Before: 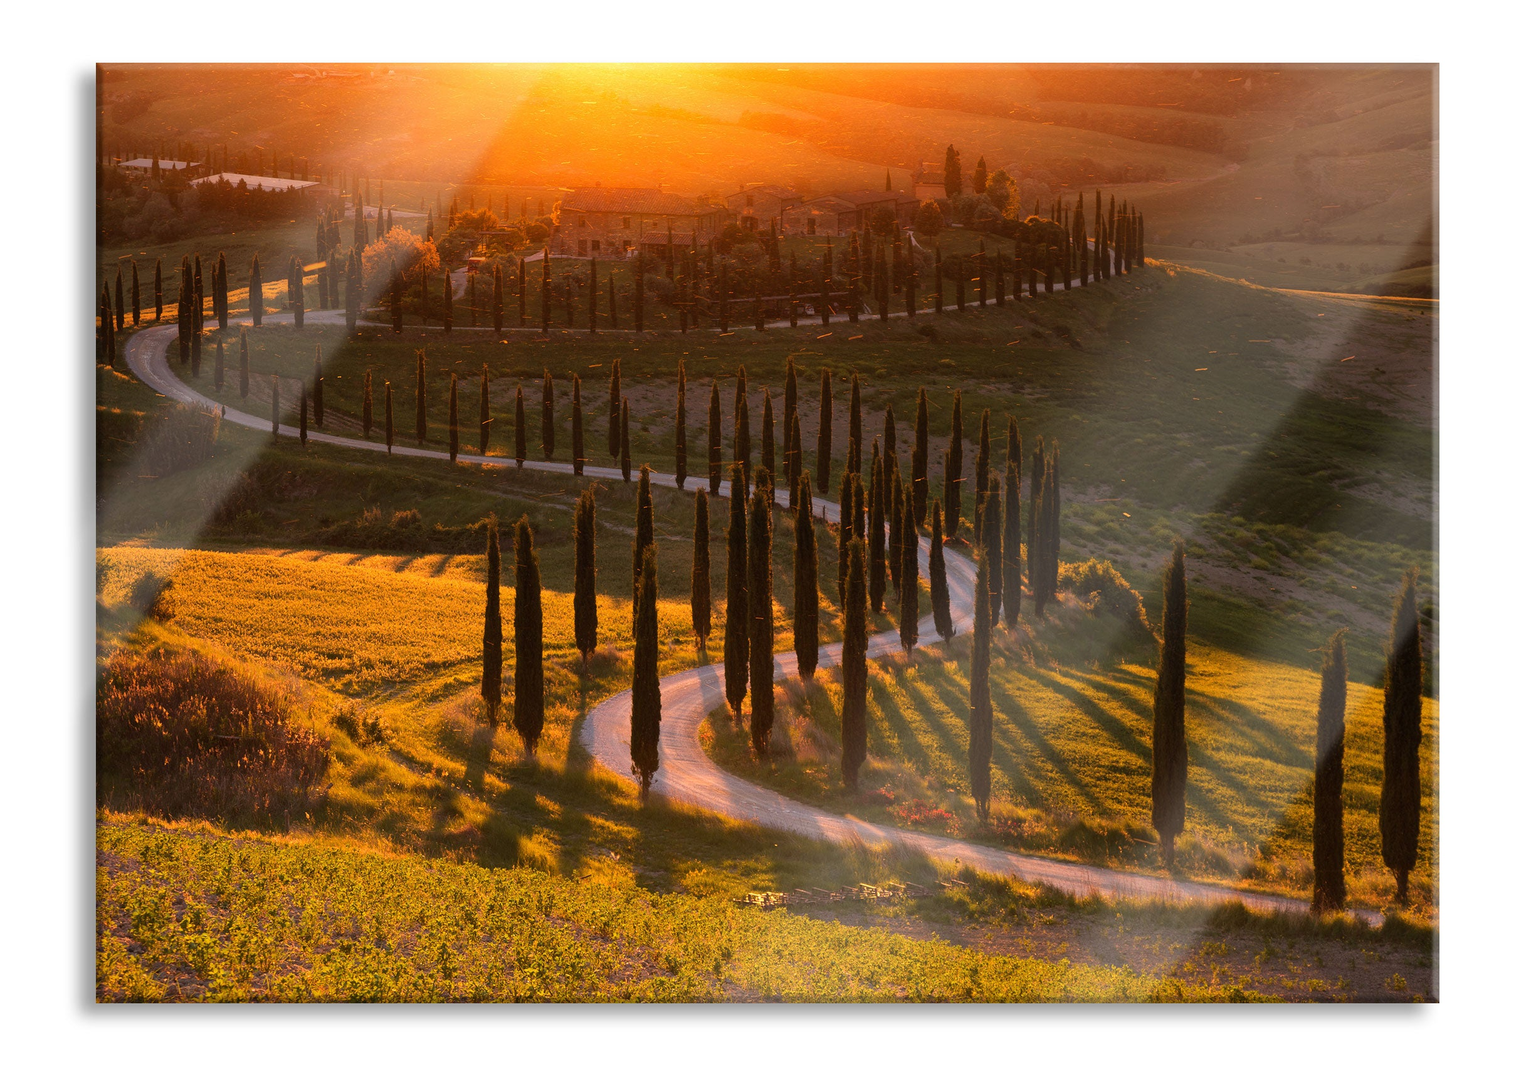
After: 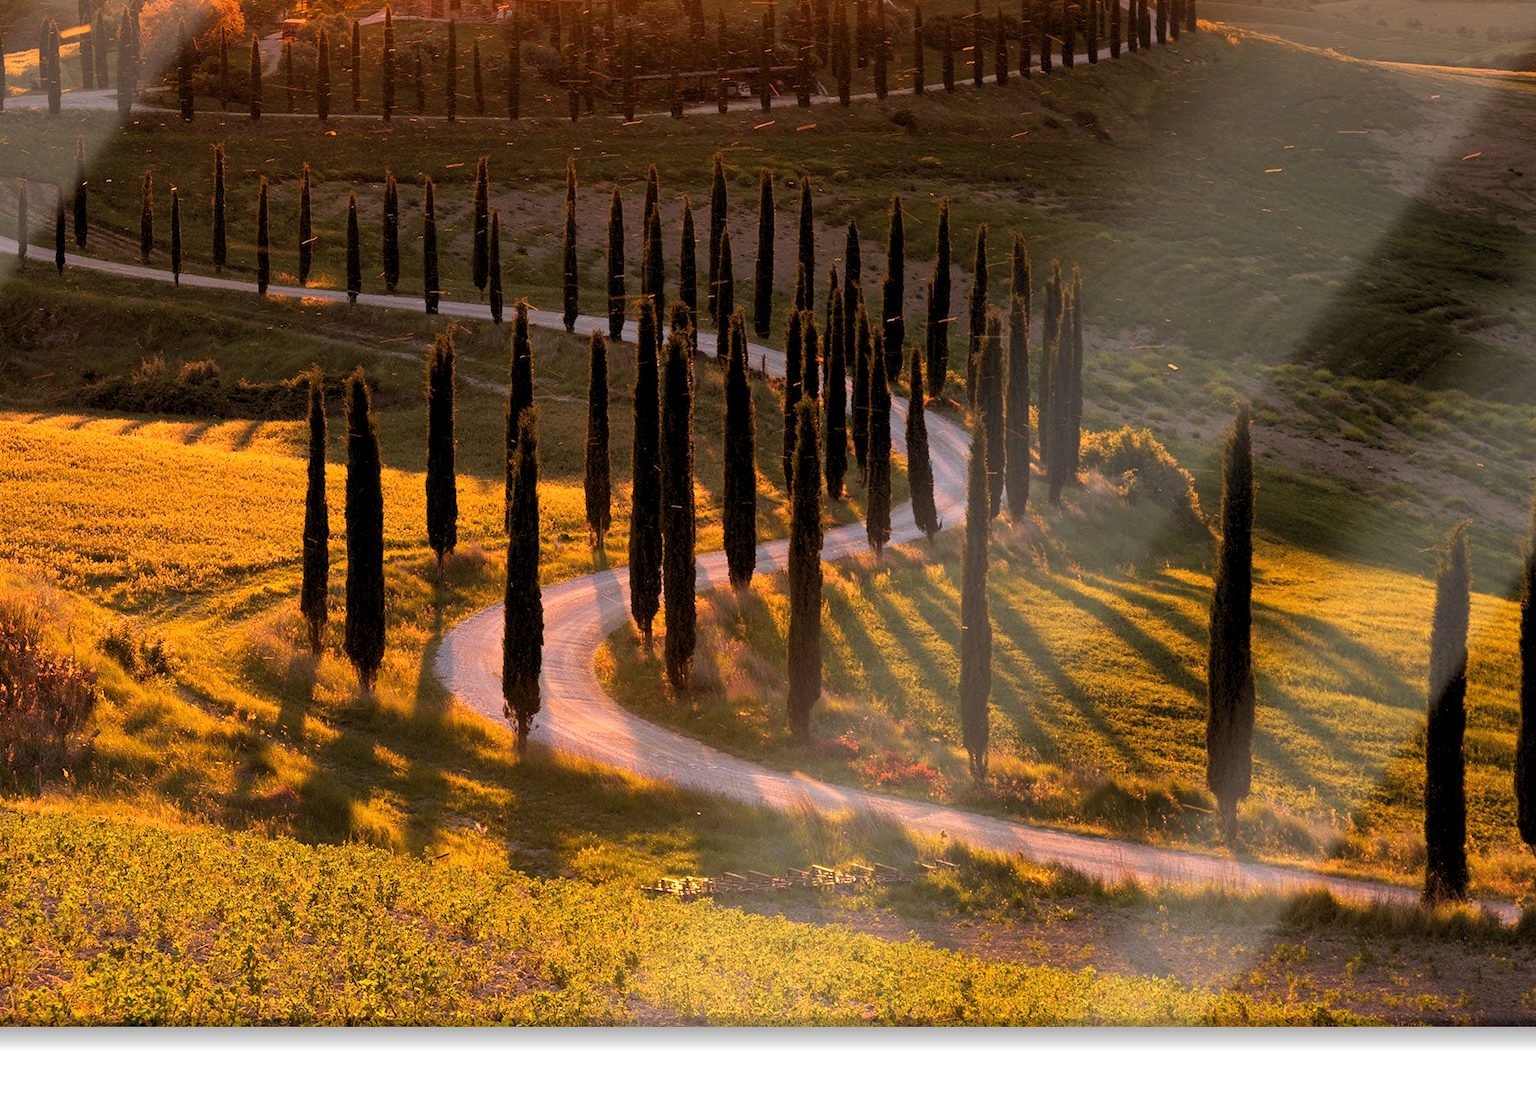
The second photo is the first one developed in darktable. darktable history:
rgb levels: levels [[0.01, 0.419, 0.839], [0, 0.5, 1], [0, 0.5, 1]]
crop: left 16.871%, top 22.857%, right 9.116%
